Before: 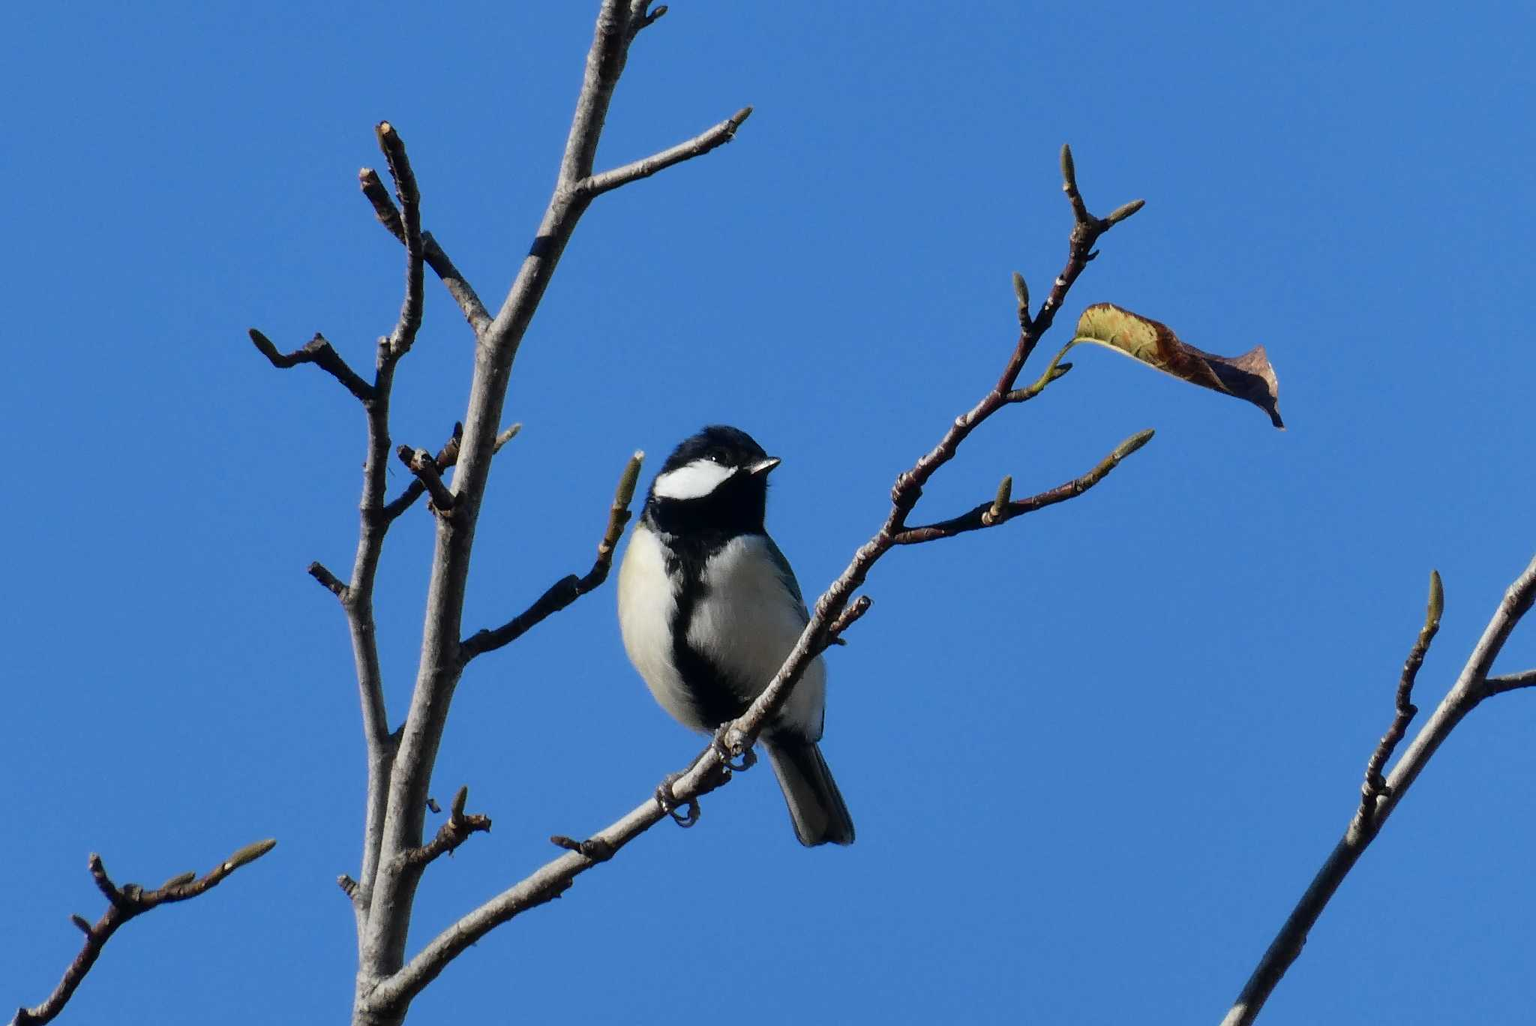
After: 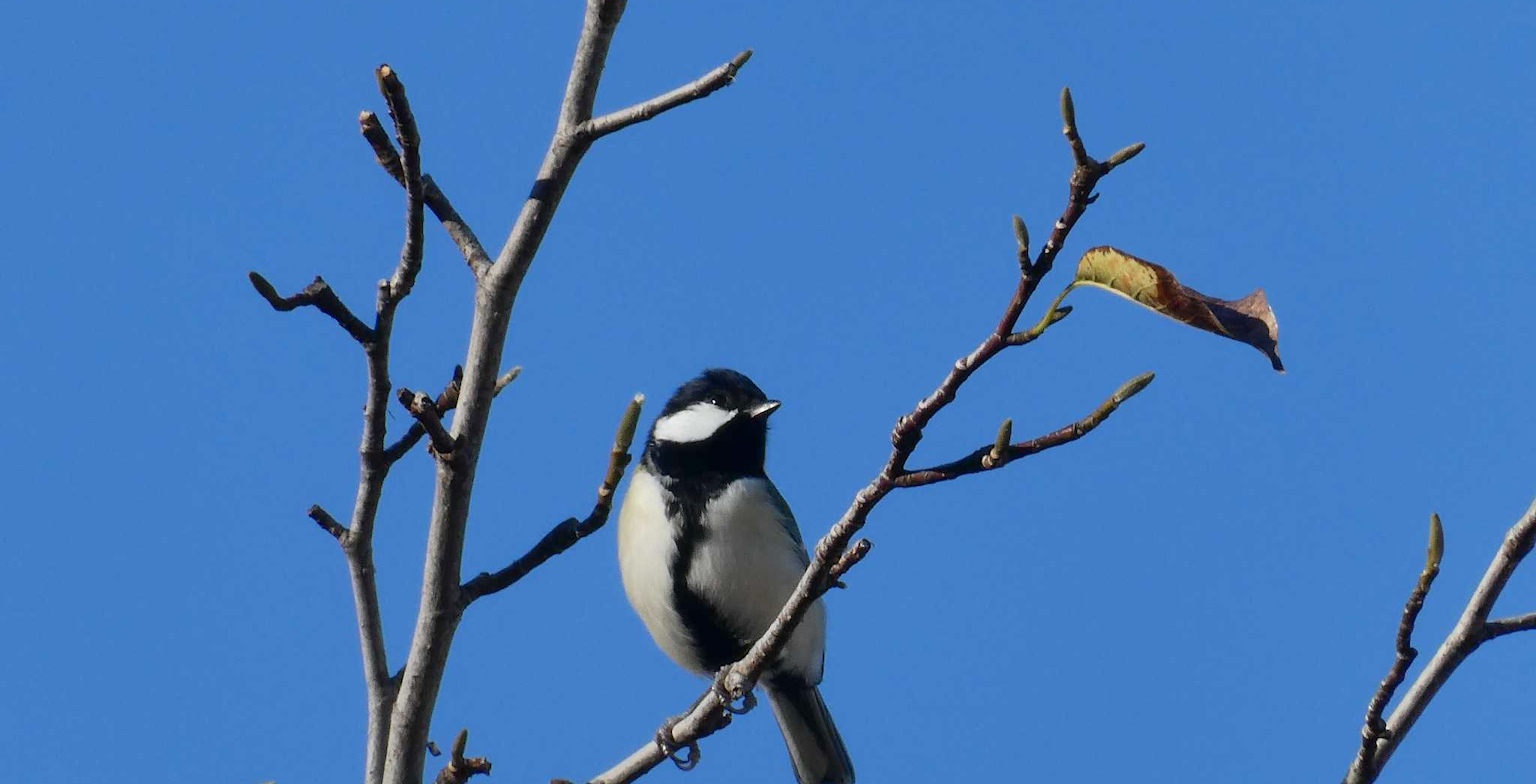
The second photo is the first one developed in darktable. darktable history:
shadows and highlights: on, module defaults
base curve: curves: ch0 [(0, 0) (0.989, 0.992)], preserve colors none
crop: top 5.622%, bottom 17.843%
